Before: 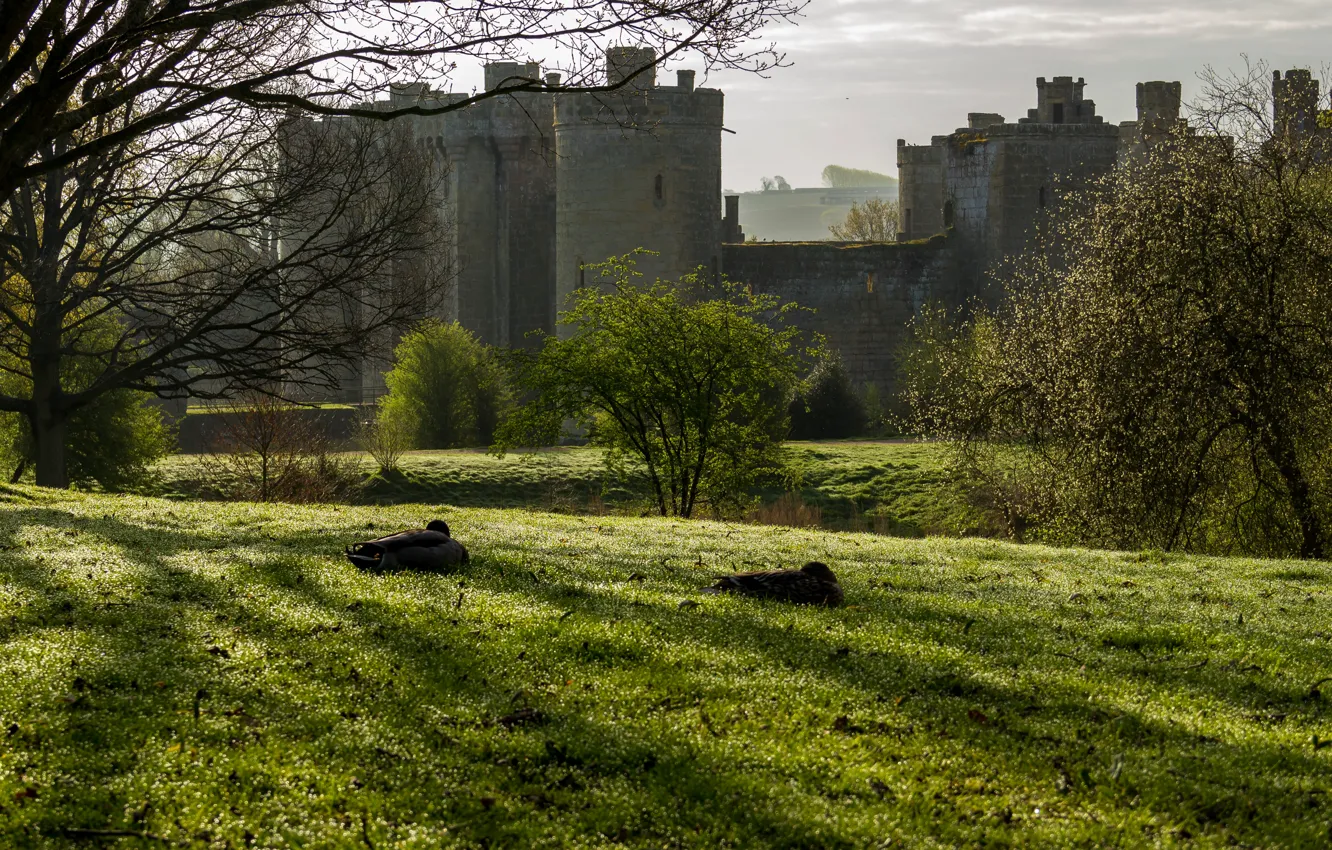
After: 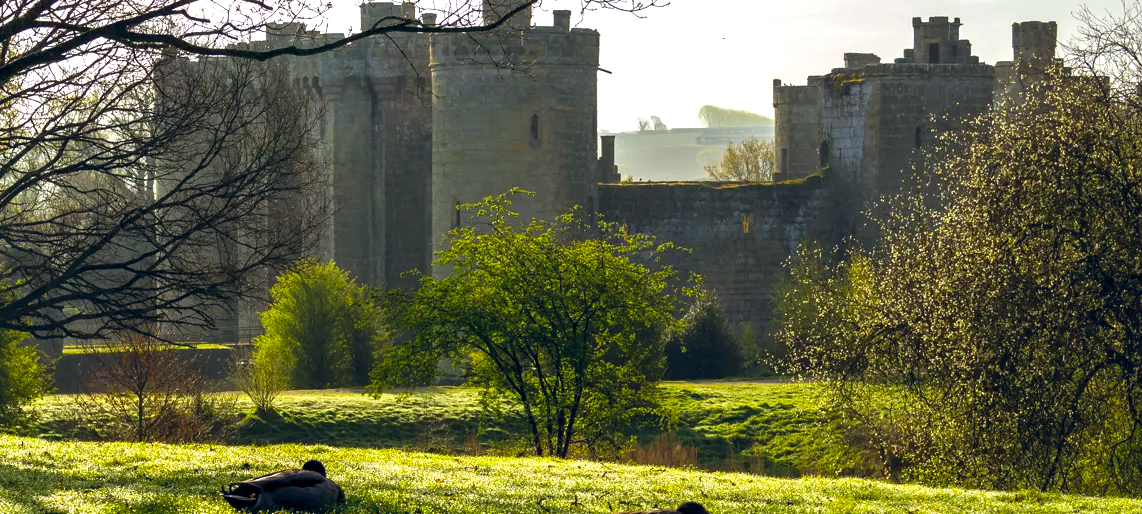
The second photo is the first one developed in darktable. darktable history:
exposure: black level correction 0, exposure 0.692 EV, compensate exposure bias true, compensate highlight preservation false
color balance rgb: global offset › chroma 0.102%, global offset › hue 251.68°, perceptual saturation grading › global saturation 29.359%, perceptual brilliance grading › highlights 2.691%
crop and rotate: left 9.325%, top 7.205%, right 4.891%, bottom 32.265%
